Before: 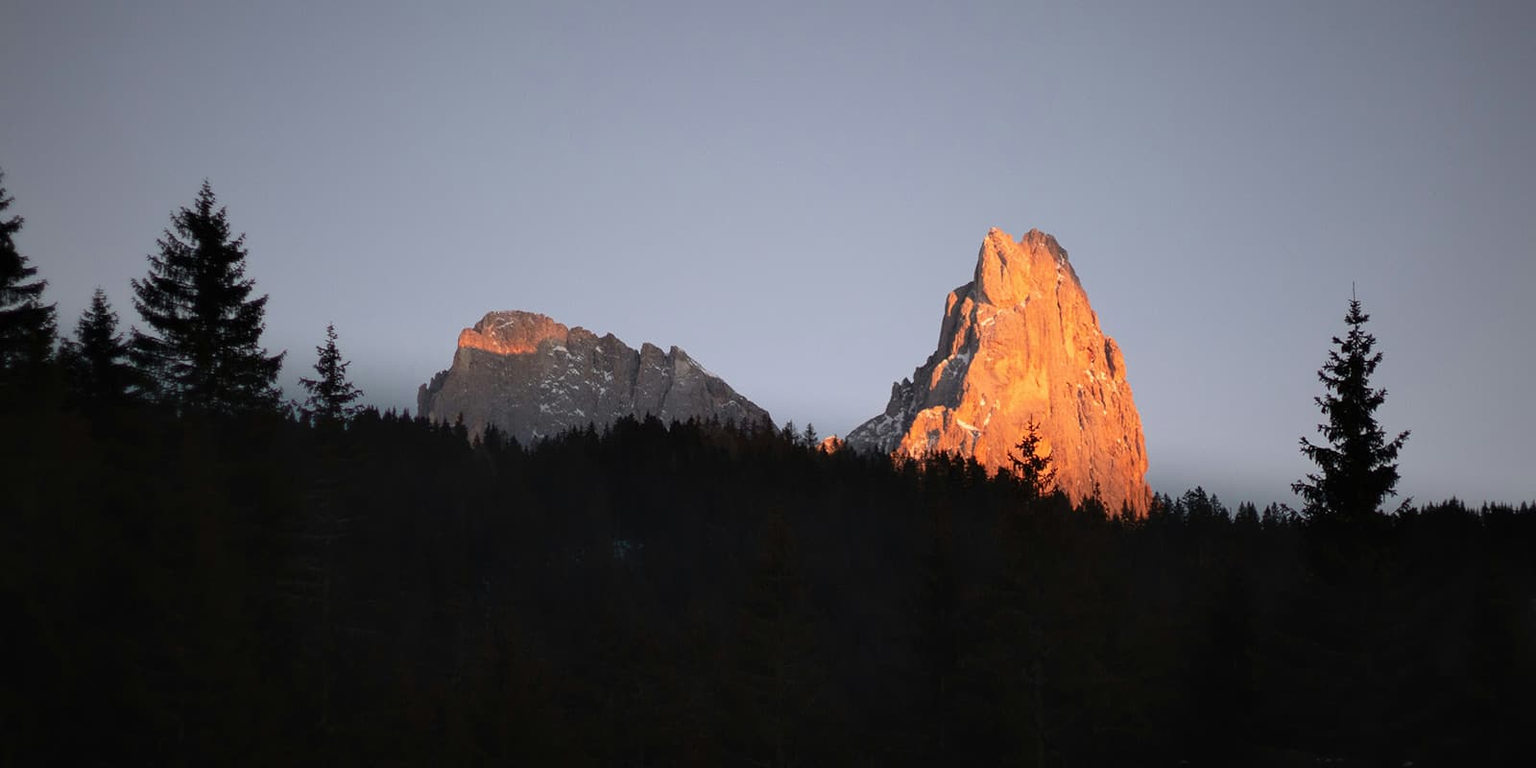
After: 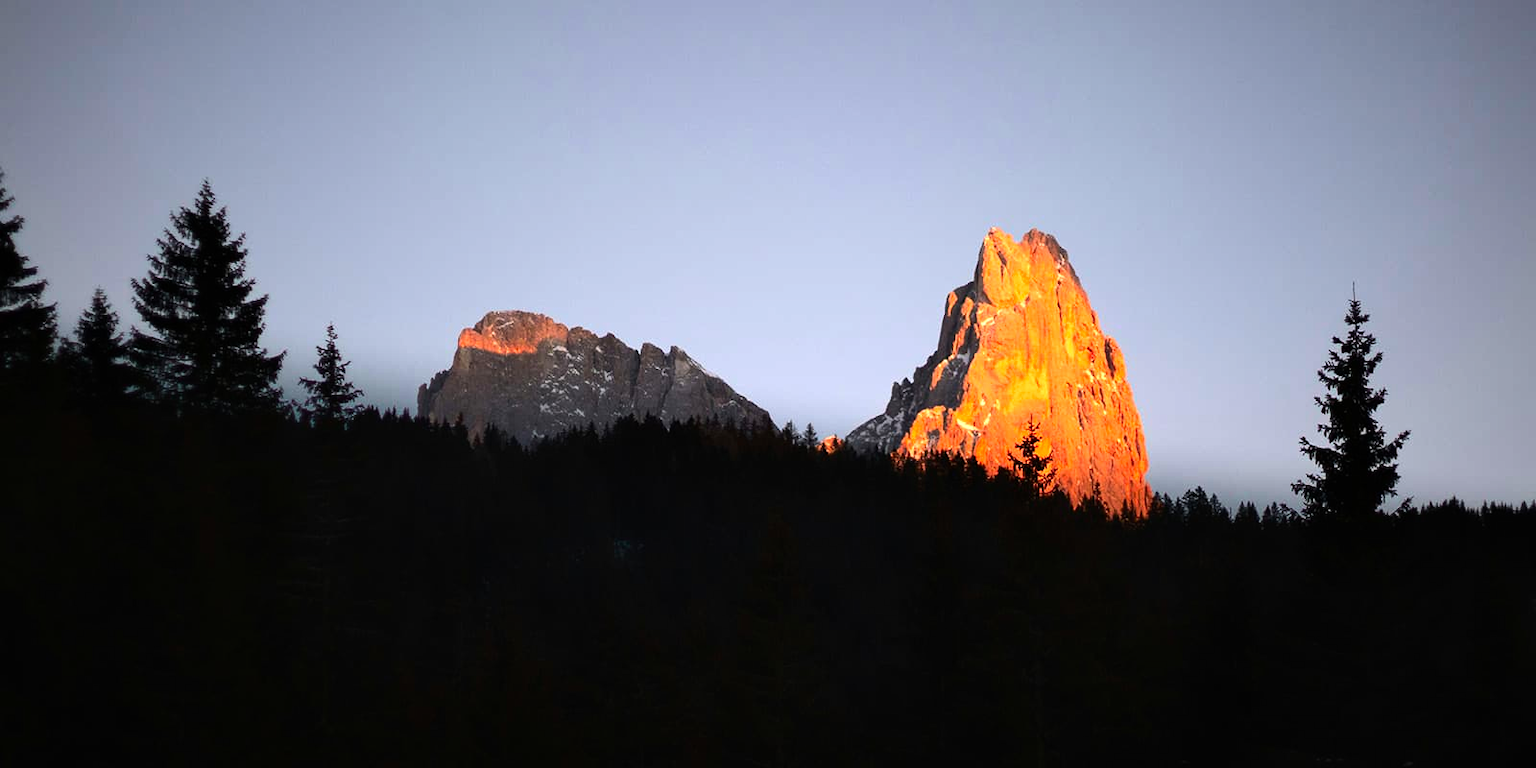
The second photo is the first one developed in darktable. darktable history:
contrast brightness saturation: brightness -0.02, saturation 0.35
tone equalizer: -8 EV -0.75 EV, -7 EV -0.7 EV, -6 EV -0.6 EV, -5 EV -0.4 EV, -3 EV 0.4 EV, -2 EV 0.6 EV, -1 EV 0.7 EV, +0 EV 0.75 EV, edges refinement/feathering 500, mask exposure compensation -1.57 EV, preserve details no
